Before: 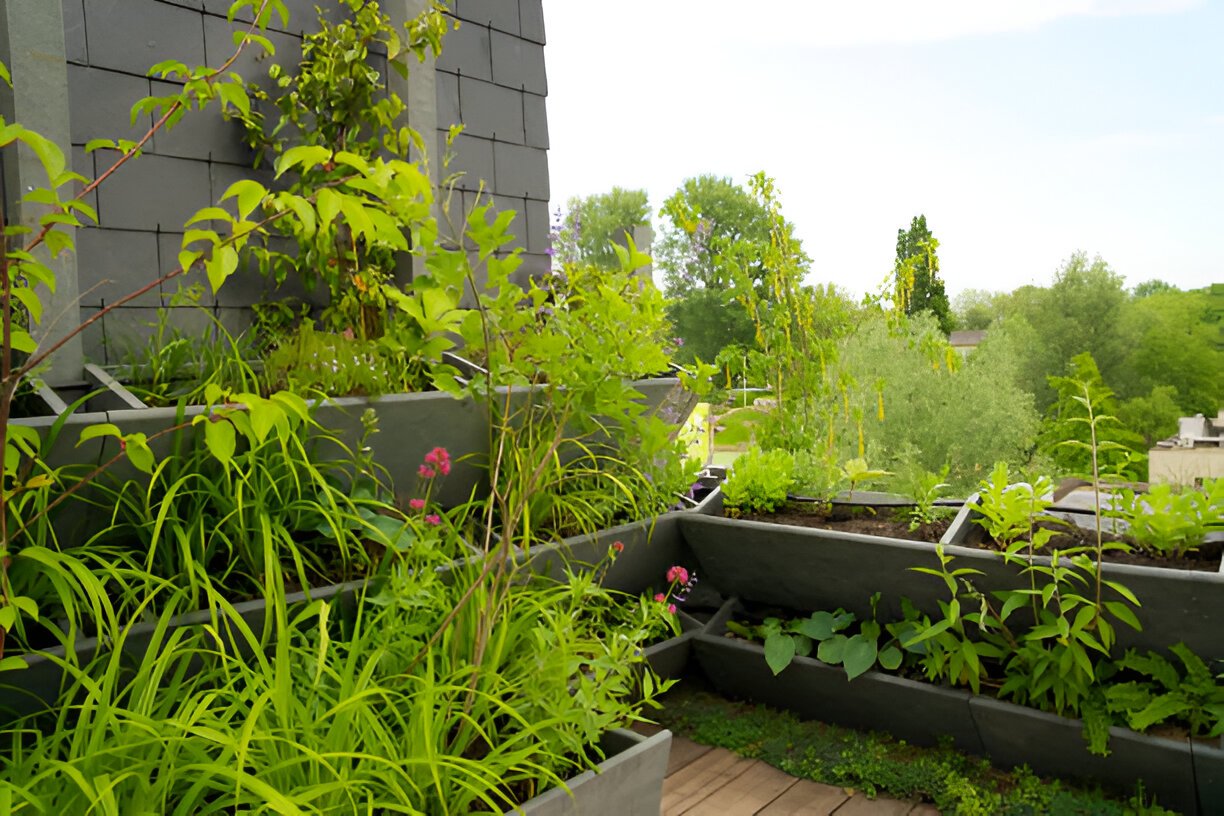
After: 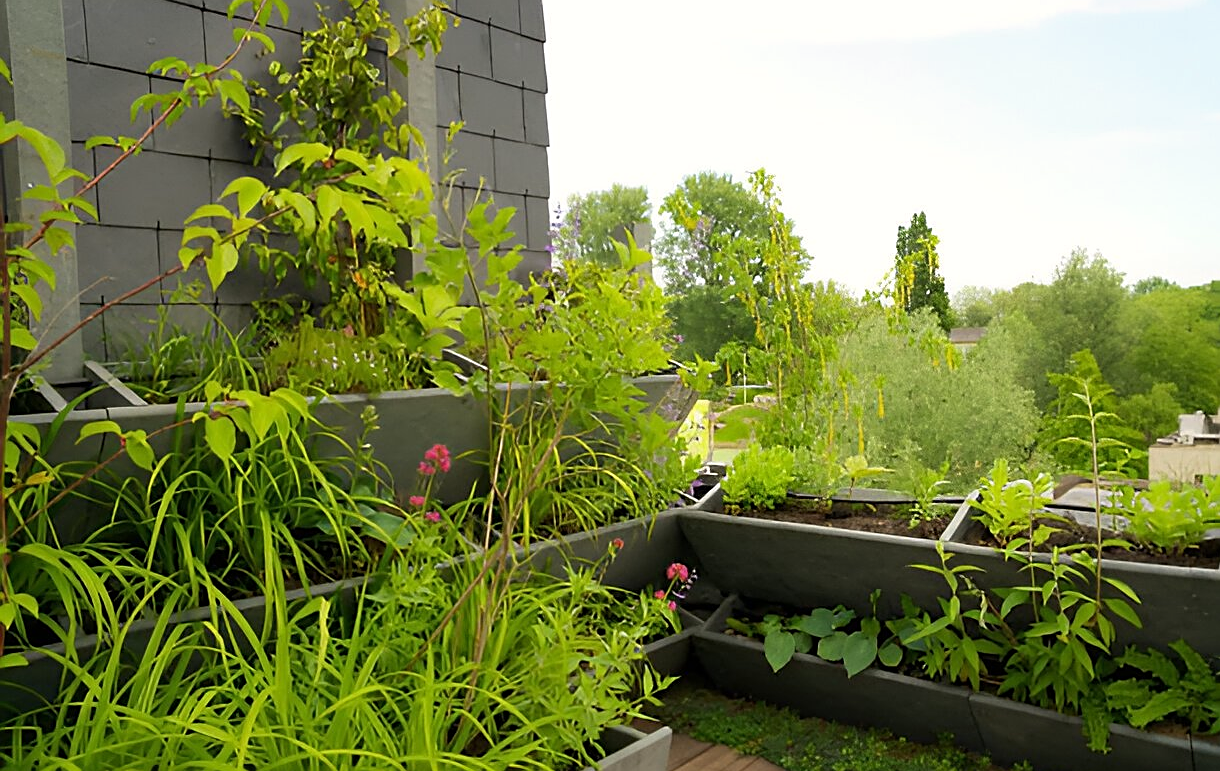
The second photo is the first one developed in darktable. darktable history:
crop: top 0.448%, right 0.264%, bottom 5.045%
sharpen: on, module defaults
white balance: red 1.009, blue 0.985
